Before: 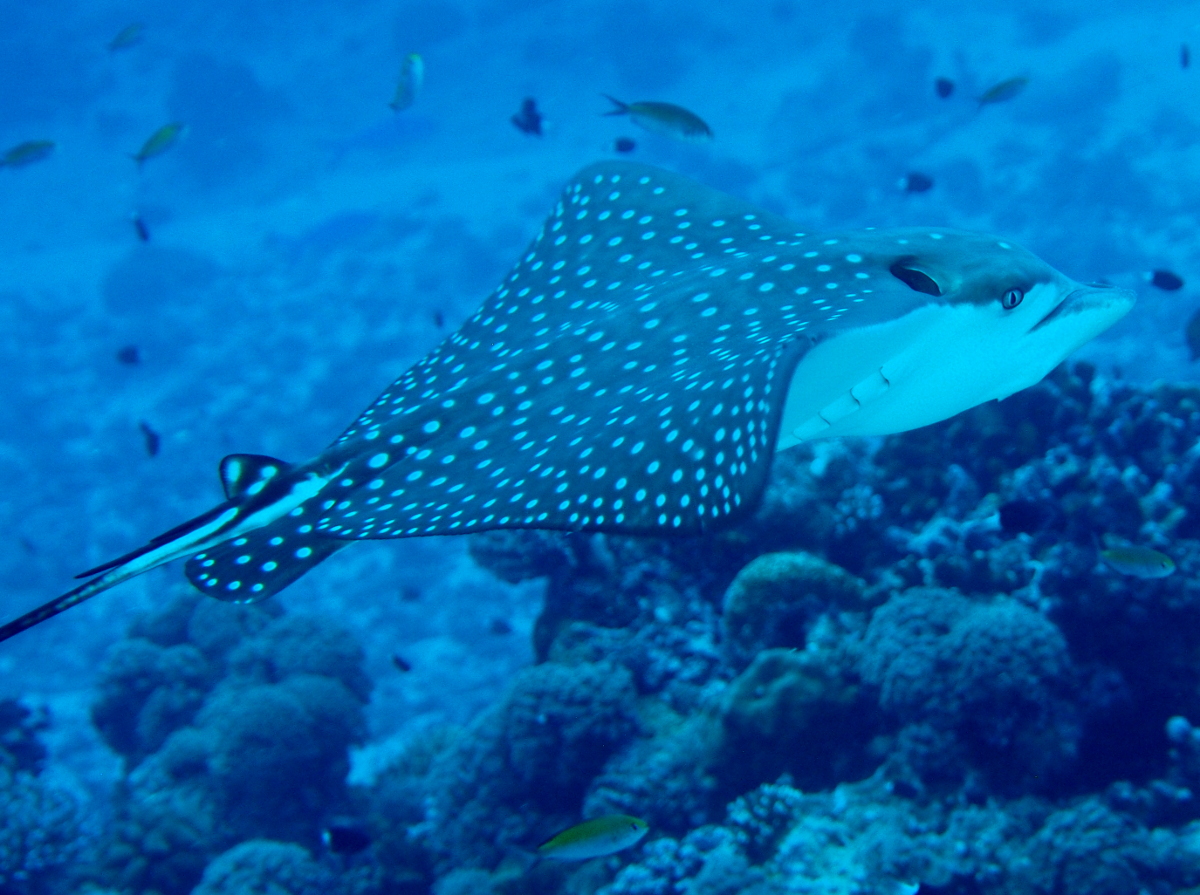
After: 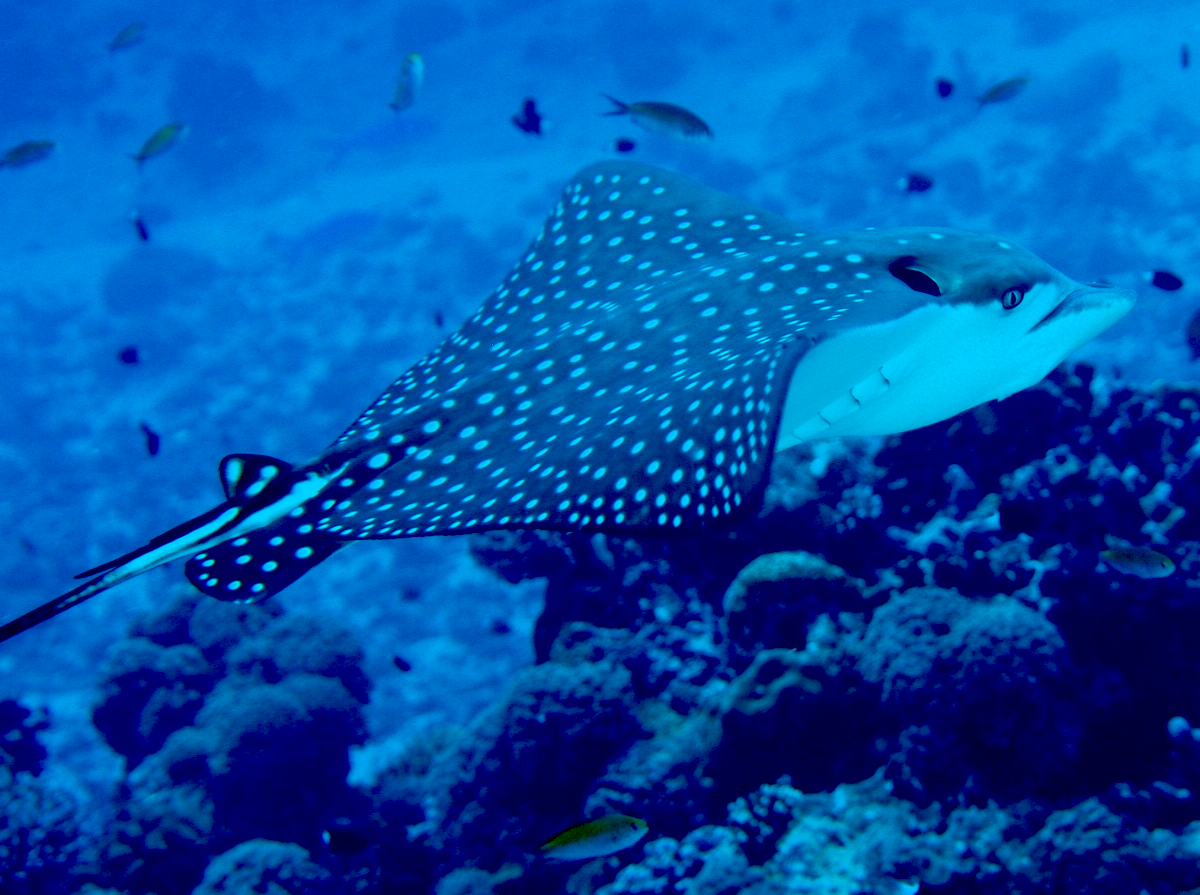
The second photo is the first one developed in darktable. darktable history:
exposure: black level correction 0.057, compensate exposure bias true, compensate highlight preservation false
